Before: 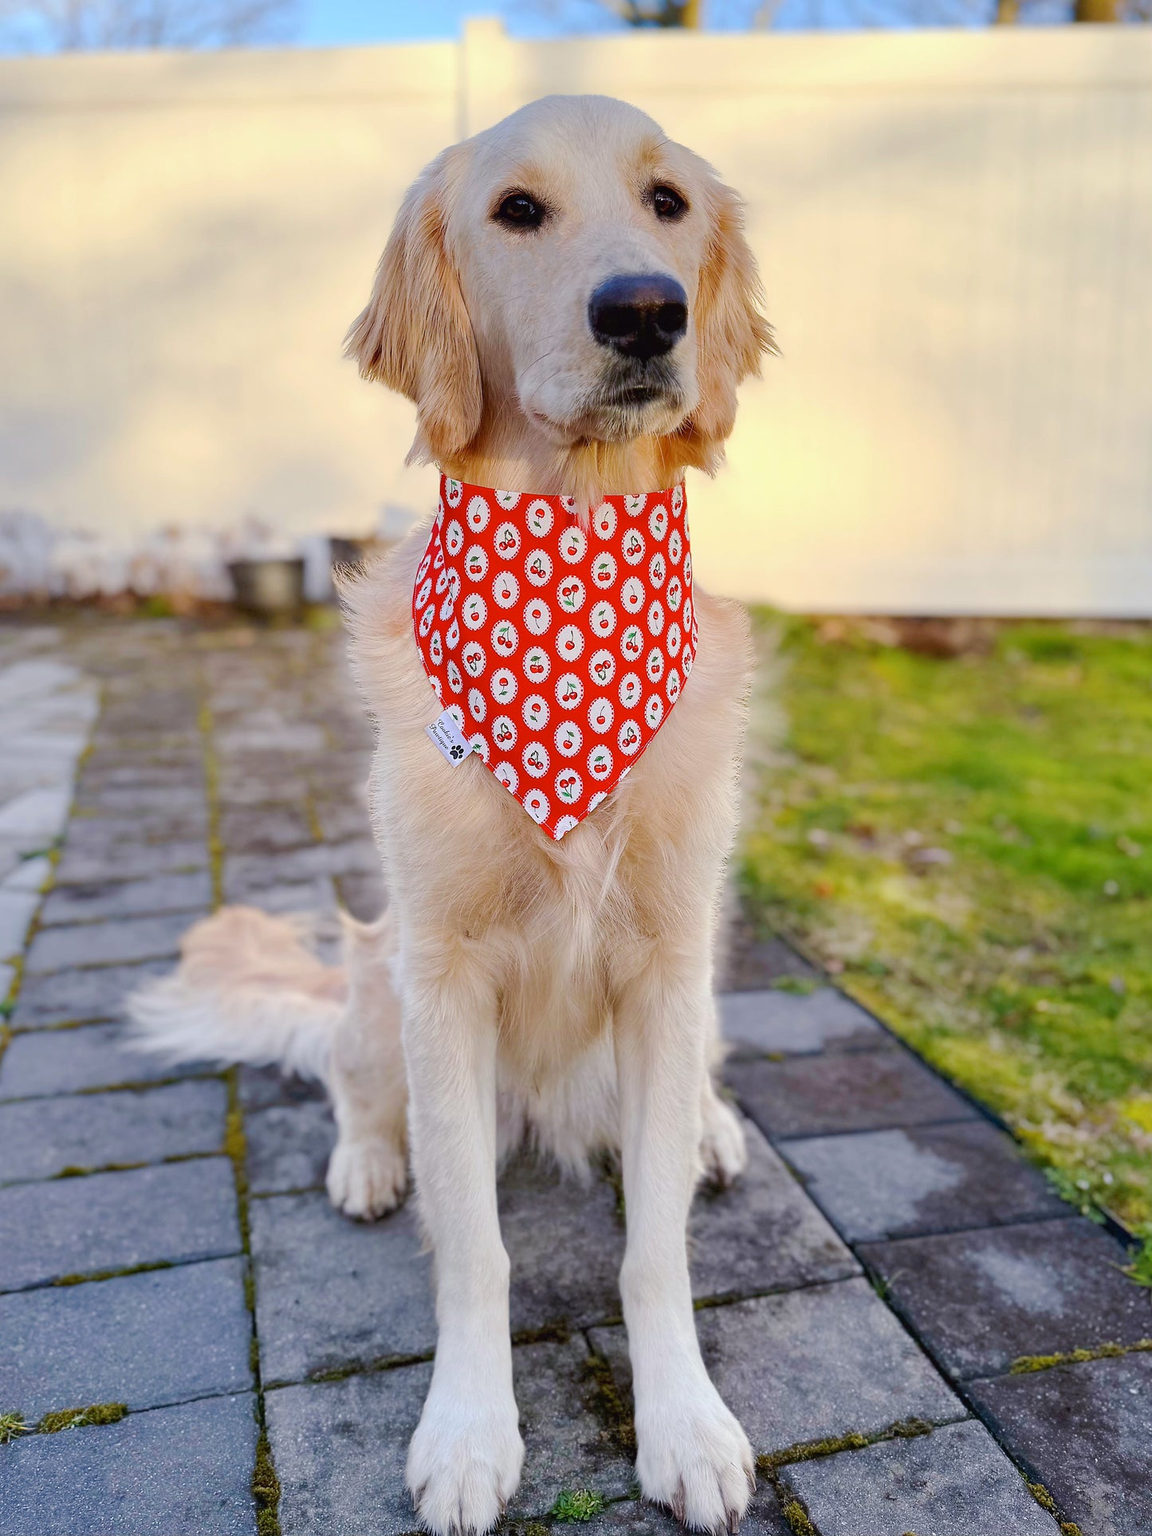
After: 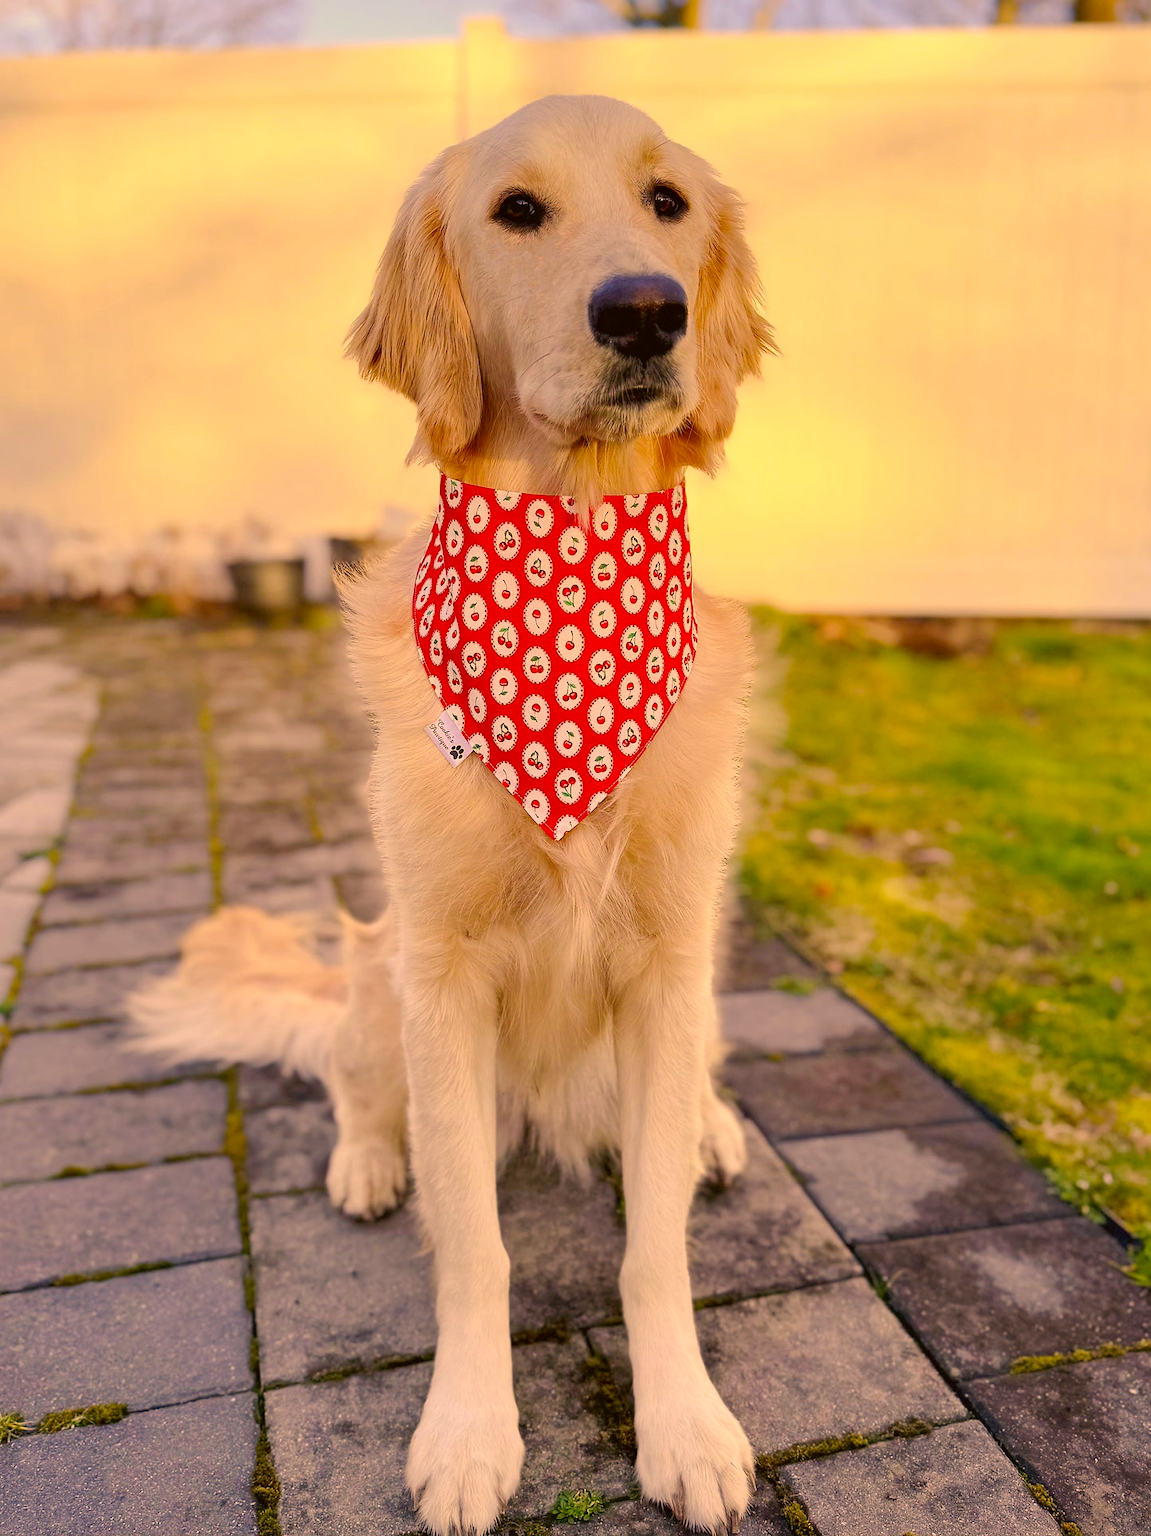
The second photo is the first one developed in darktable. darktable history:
color correction: highlights a* 18.49, highlights b* 35.53, shadows a* 1.68, shadows b* 6.08, saturation 1.03
